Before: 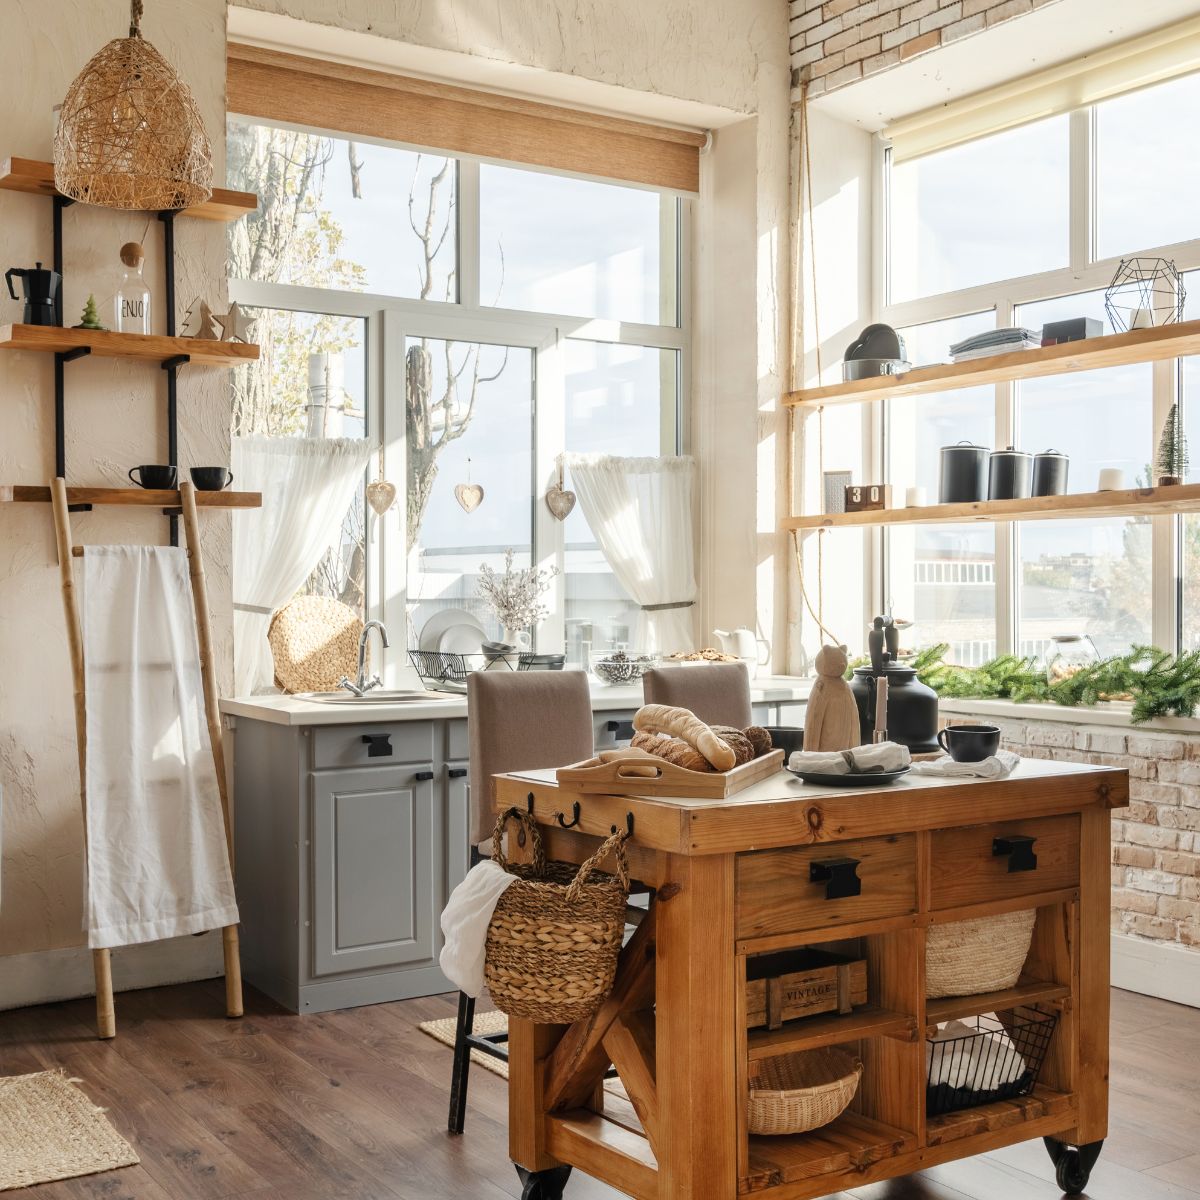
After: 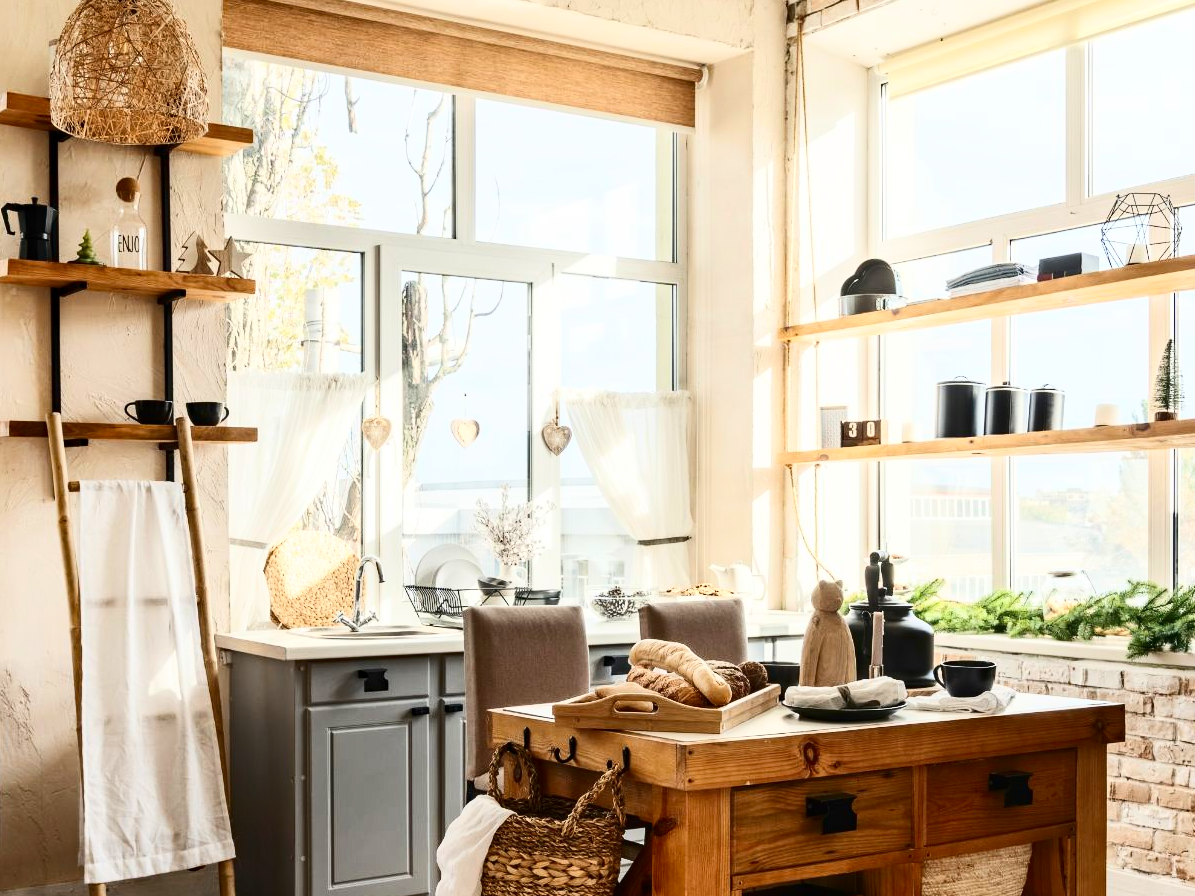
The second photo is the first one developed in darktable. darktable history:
contrast brightness saturation: contrast 0.4, brightness 0.1, saturation 0.21
crop: left 0.387%, top 5.469%, bottom 19.809%
haze removal: compatibility mode true, adaptive false
